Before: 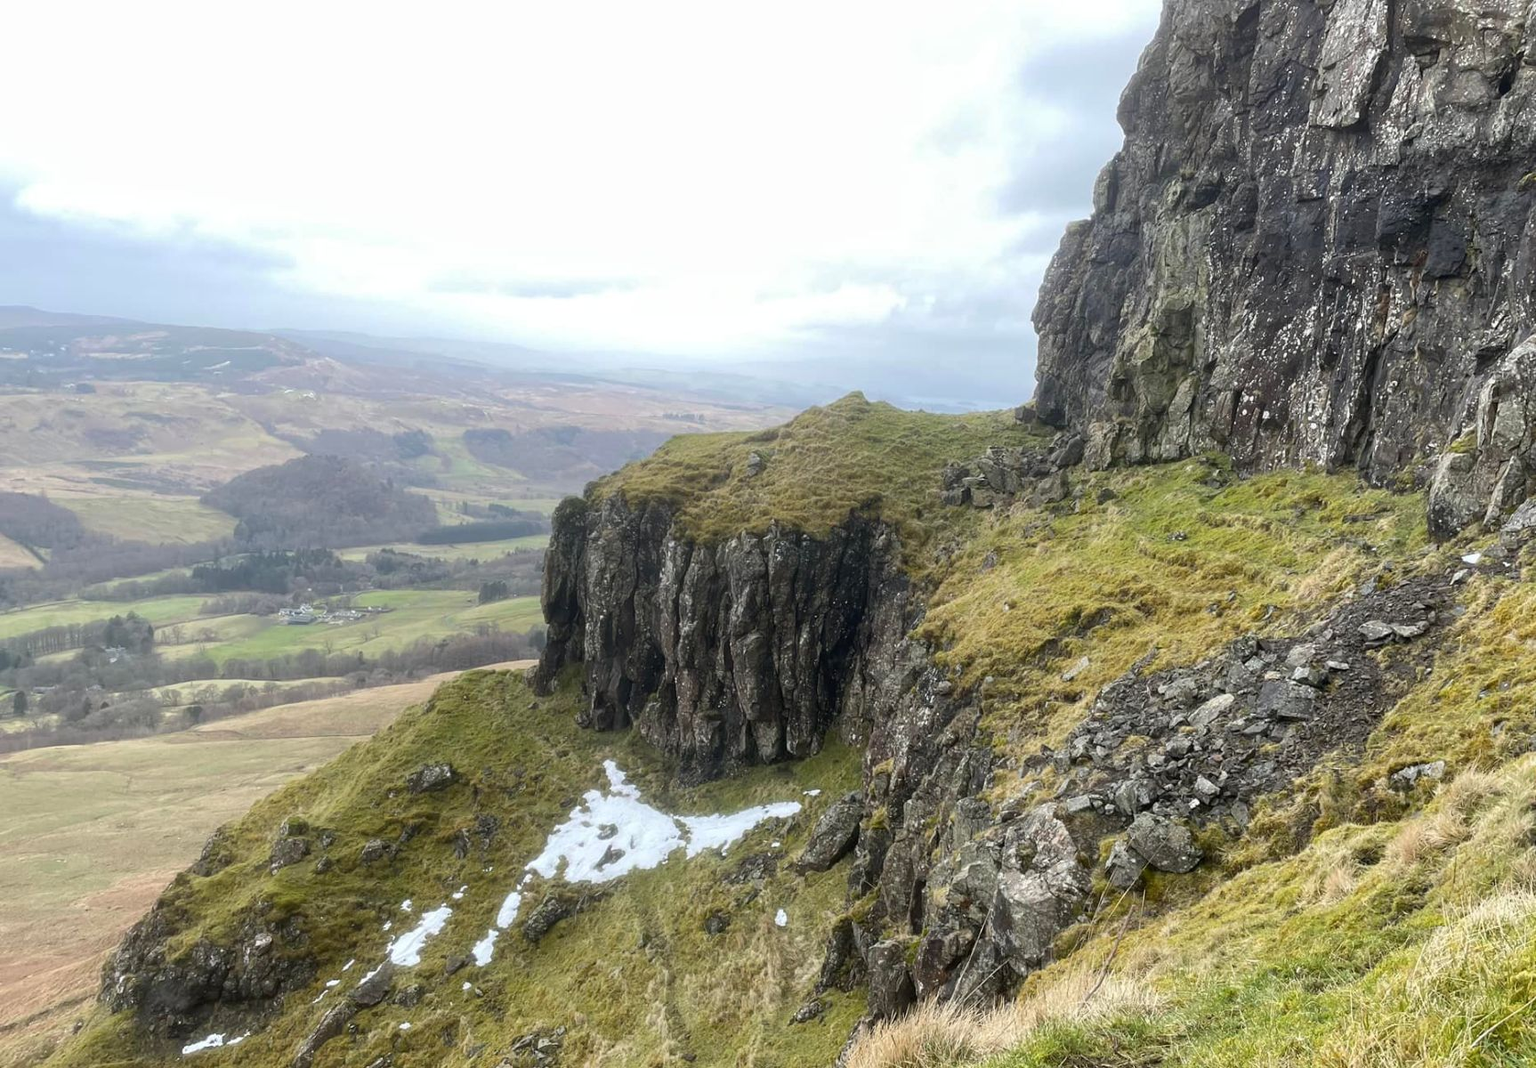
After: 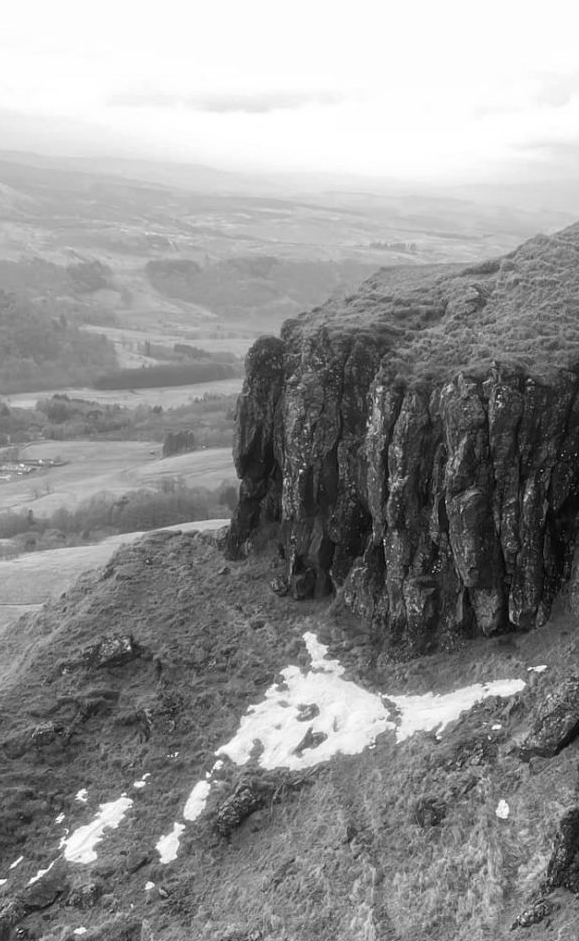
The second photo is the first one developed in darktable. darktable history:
crop and rotate: left 21.77%, top 18.528%, right 44.676%, bottom 2.997%
monochrome: on, module defaults
